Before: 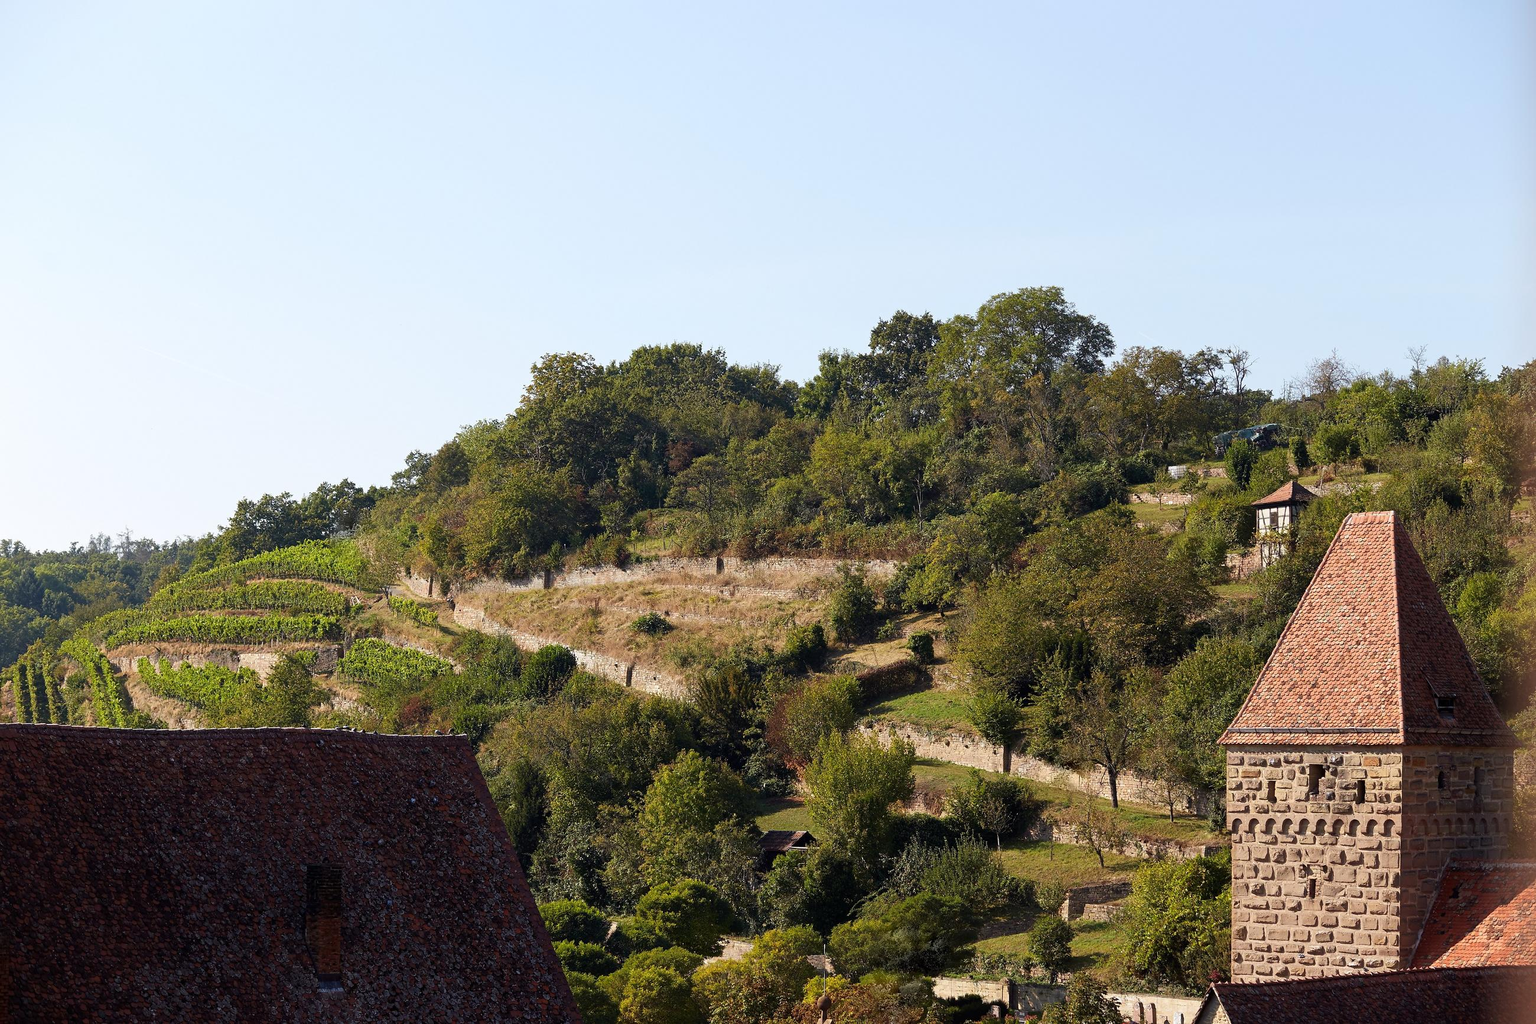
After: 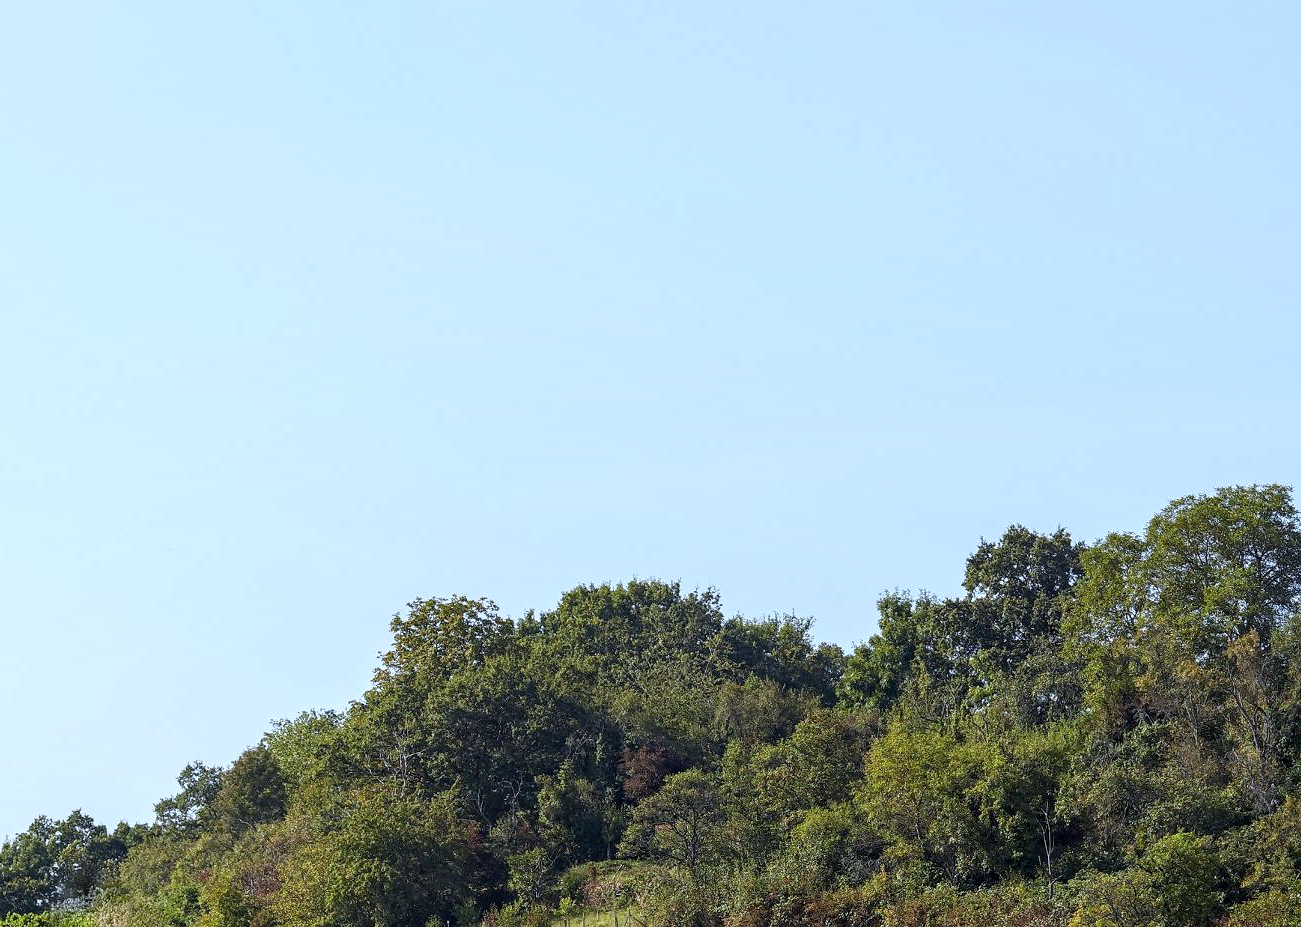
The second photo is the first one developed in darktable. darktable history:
white balance: red 0.924, blue 1.095
local contrast: detail 130%
crop: left 19.556%, right 30.401%, bottom 46.458%
